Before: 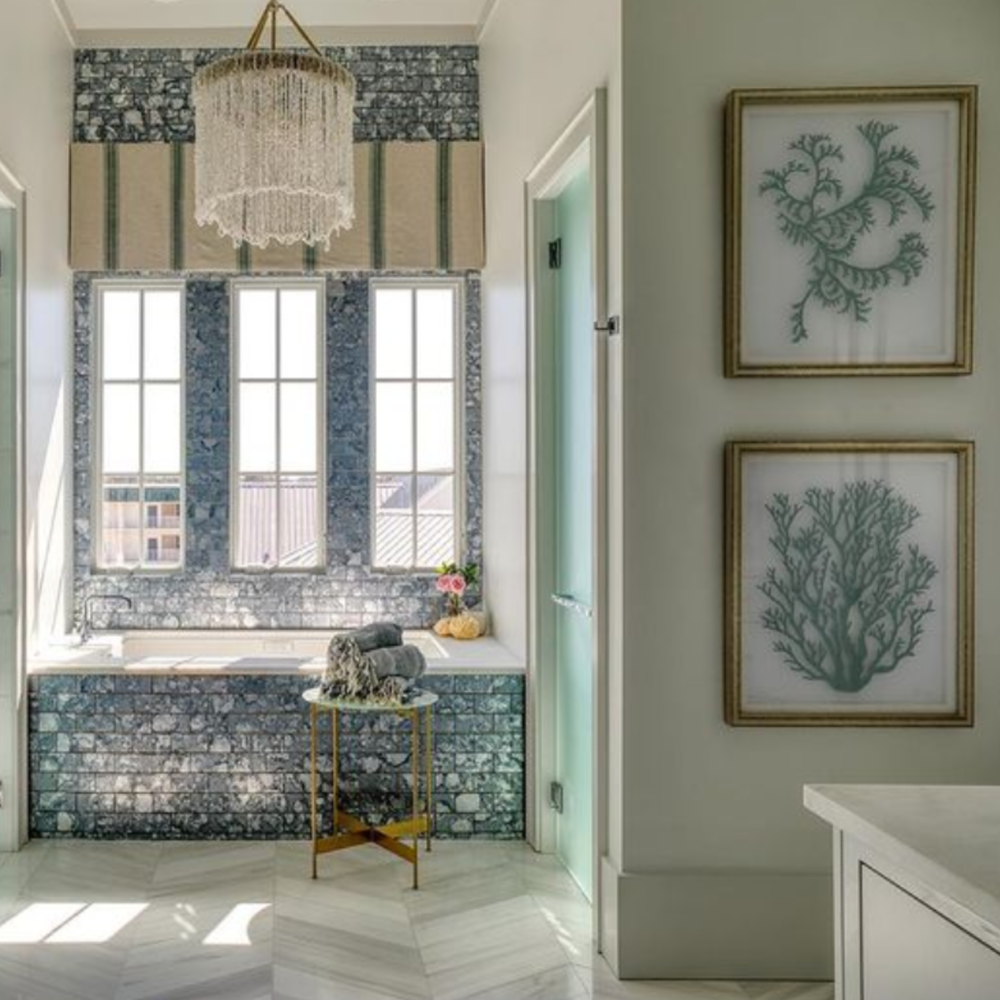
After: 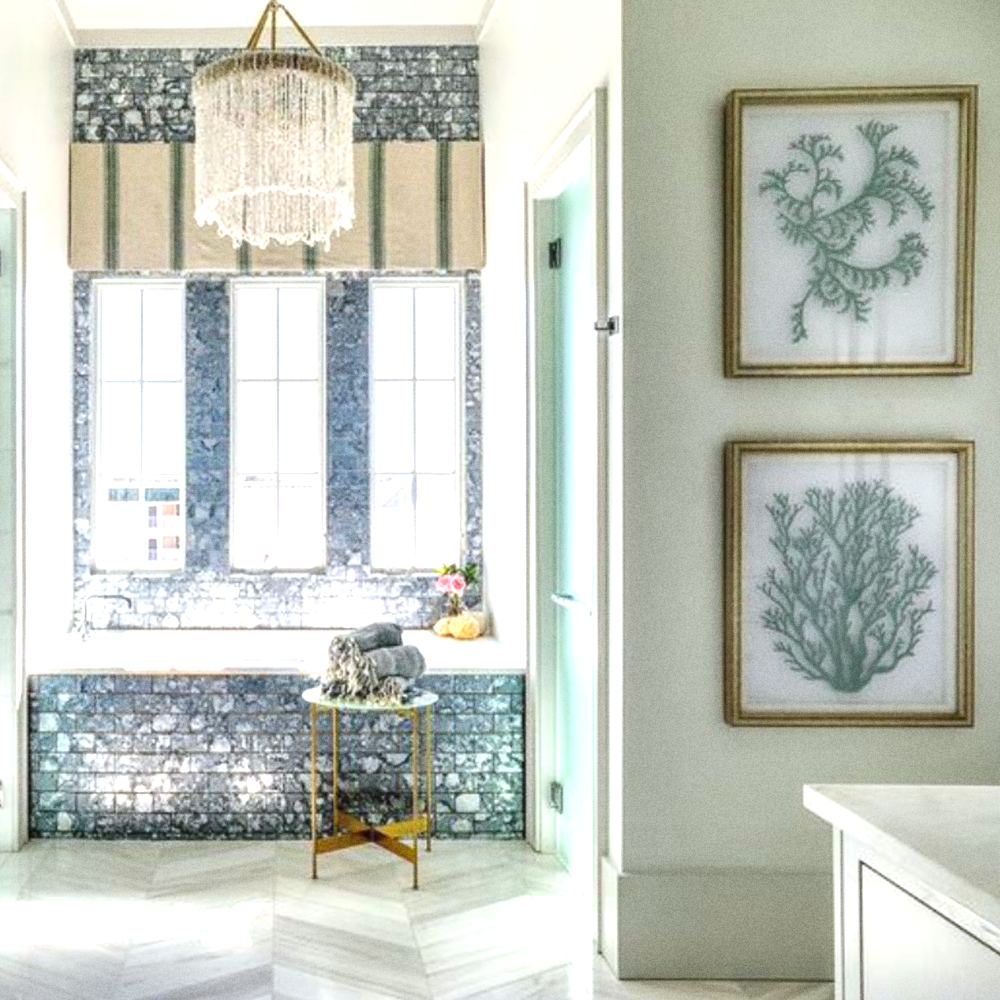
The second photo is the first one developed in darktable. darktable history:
white balance: red 0.974, blue 1.044
grain: coarseness 22.88 ISO
exposure: black level correction 0, exposure 1.2 EV, compensate highlight preservation false
